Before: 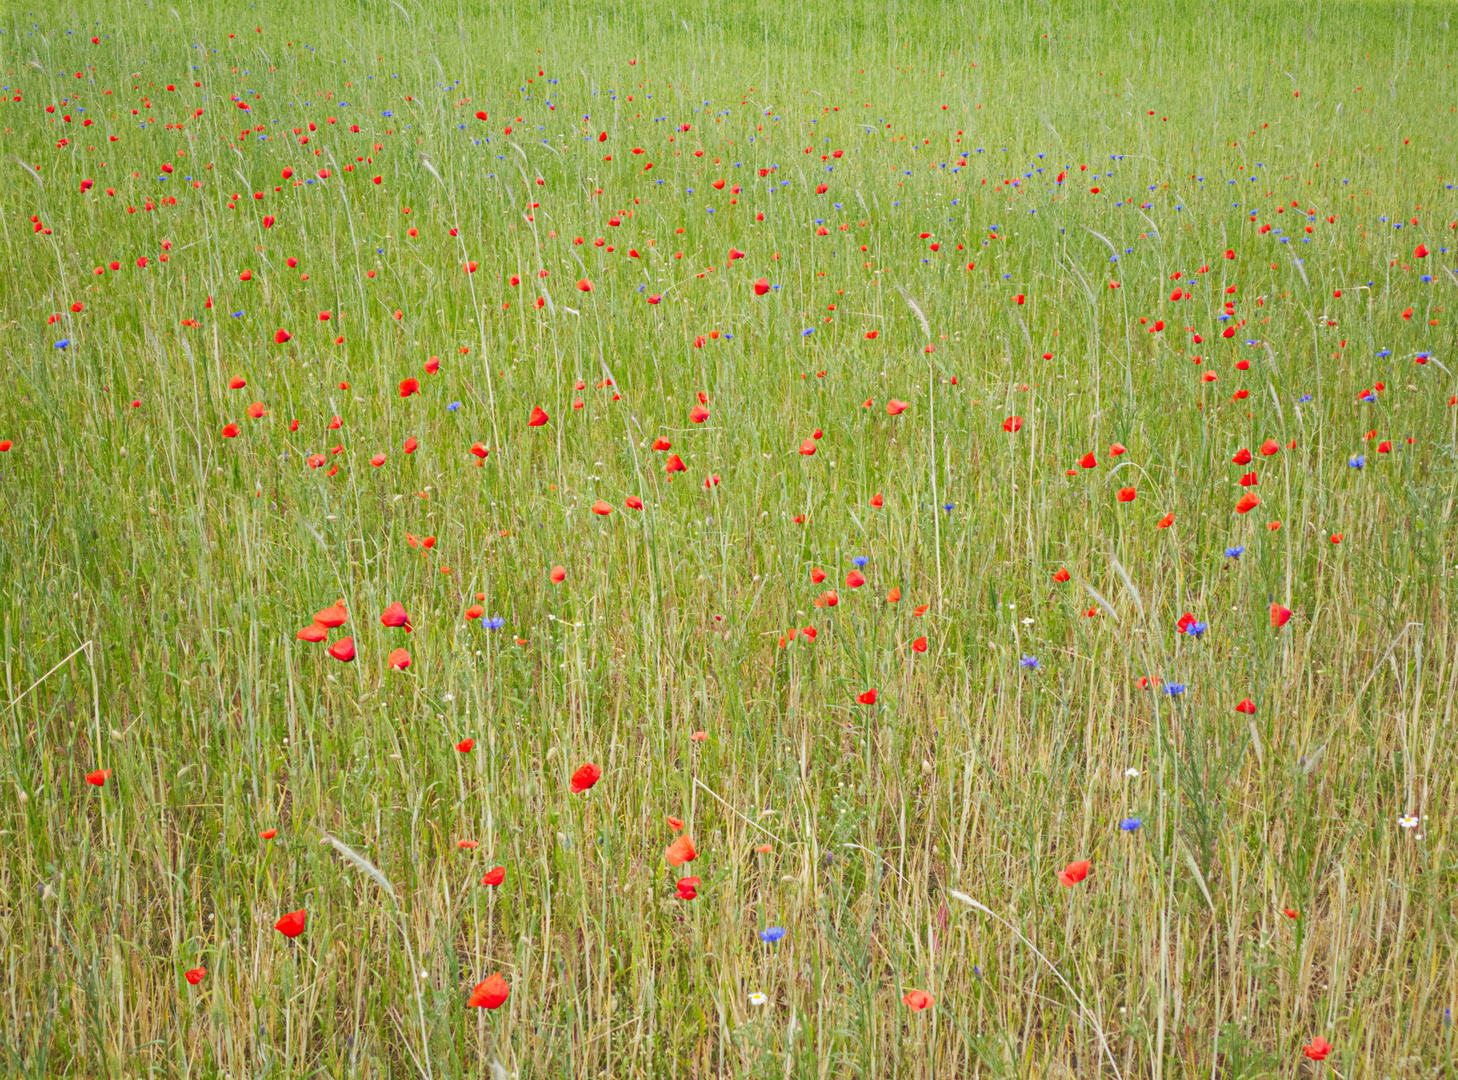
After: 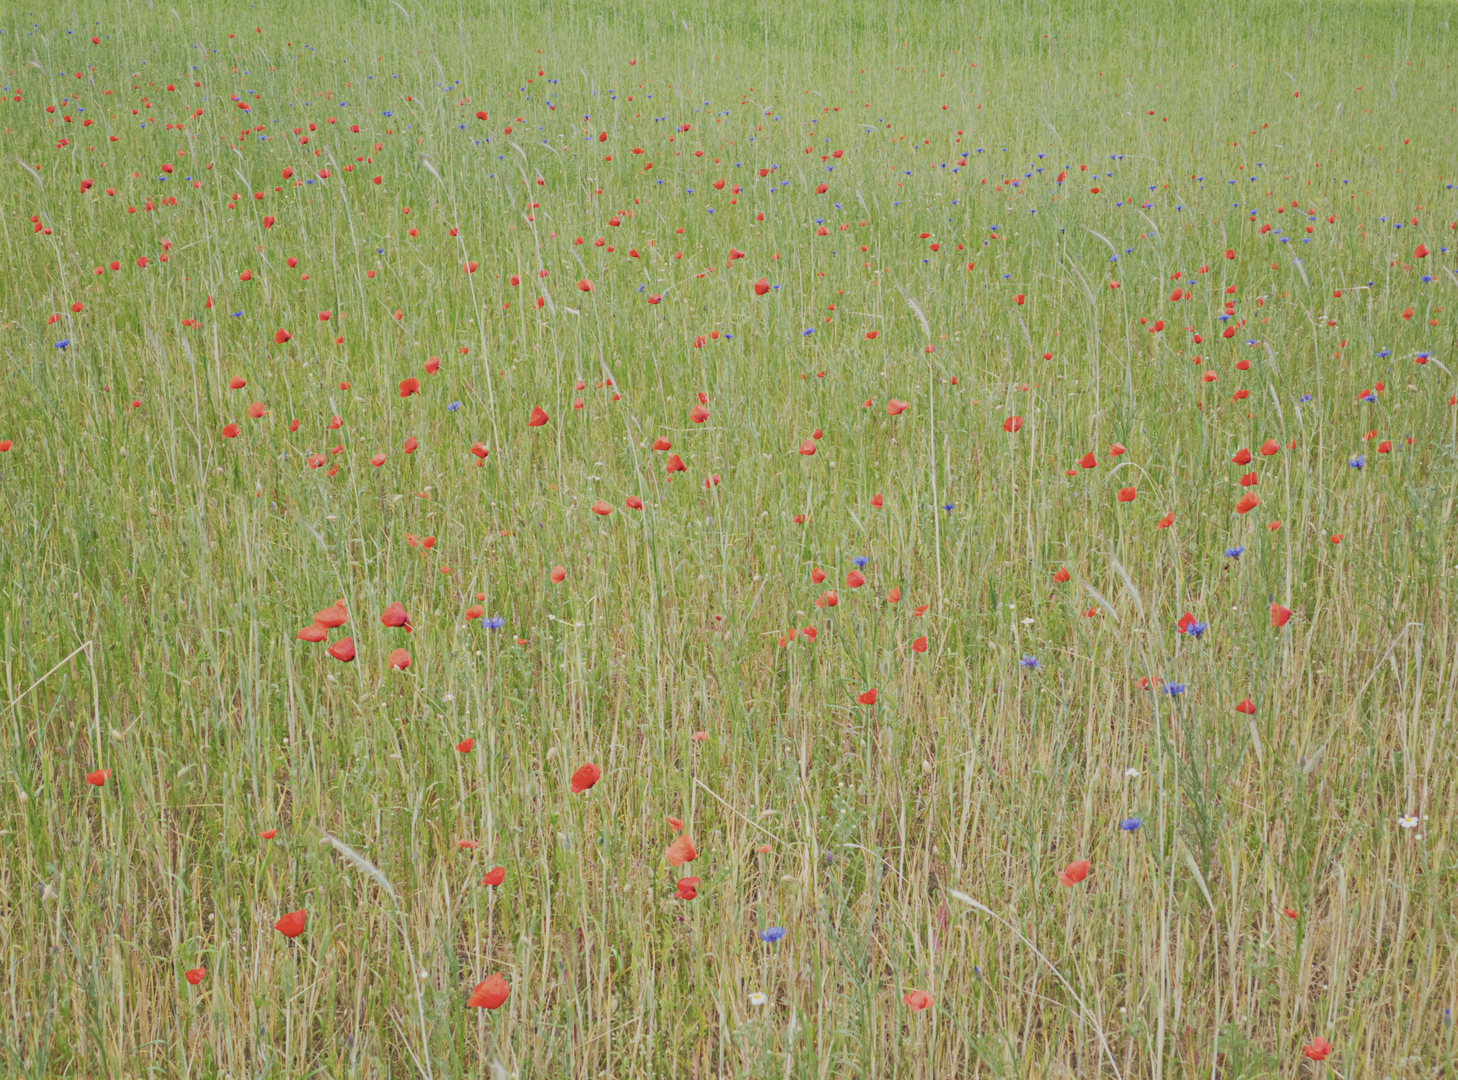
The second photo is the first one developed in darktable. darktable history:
filmic rgb: middle gray luminance 18.38%, black relative exposure -10.46 EV, white relative exposure 3.42 EV, target black luminance 0%, hardness 6.01, latitude 98.19%, contrast 0.852, shadows ↔ highlights balance 0.356%, contrast in shadows safe
contrast brightness saturation: contrast 0.063, brightness -0.007, saturation -0.225
tone equalizer: -7 EV 0.157 EV, -6 EV 0.636 EV, -5 EV 1.15 EV, -4 EV 1.3 EV, -3 EV 1.13 EV, -2 EV 0.6 EV, -1 EV 0.153 EV
